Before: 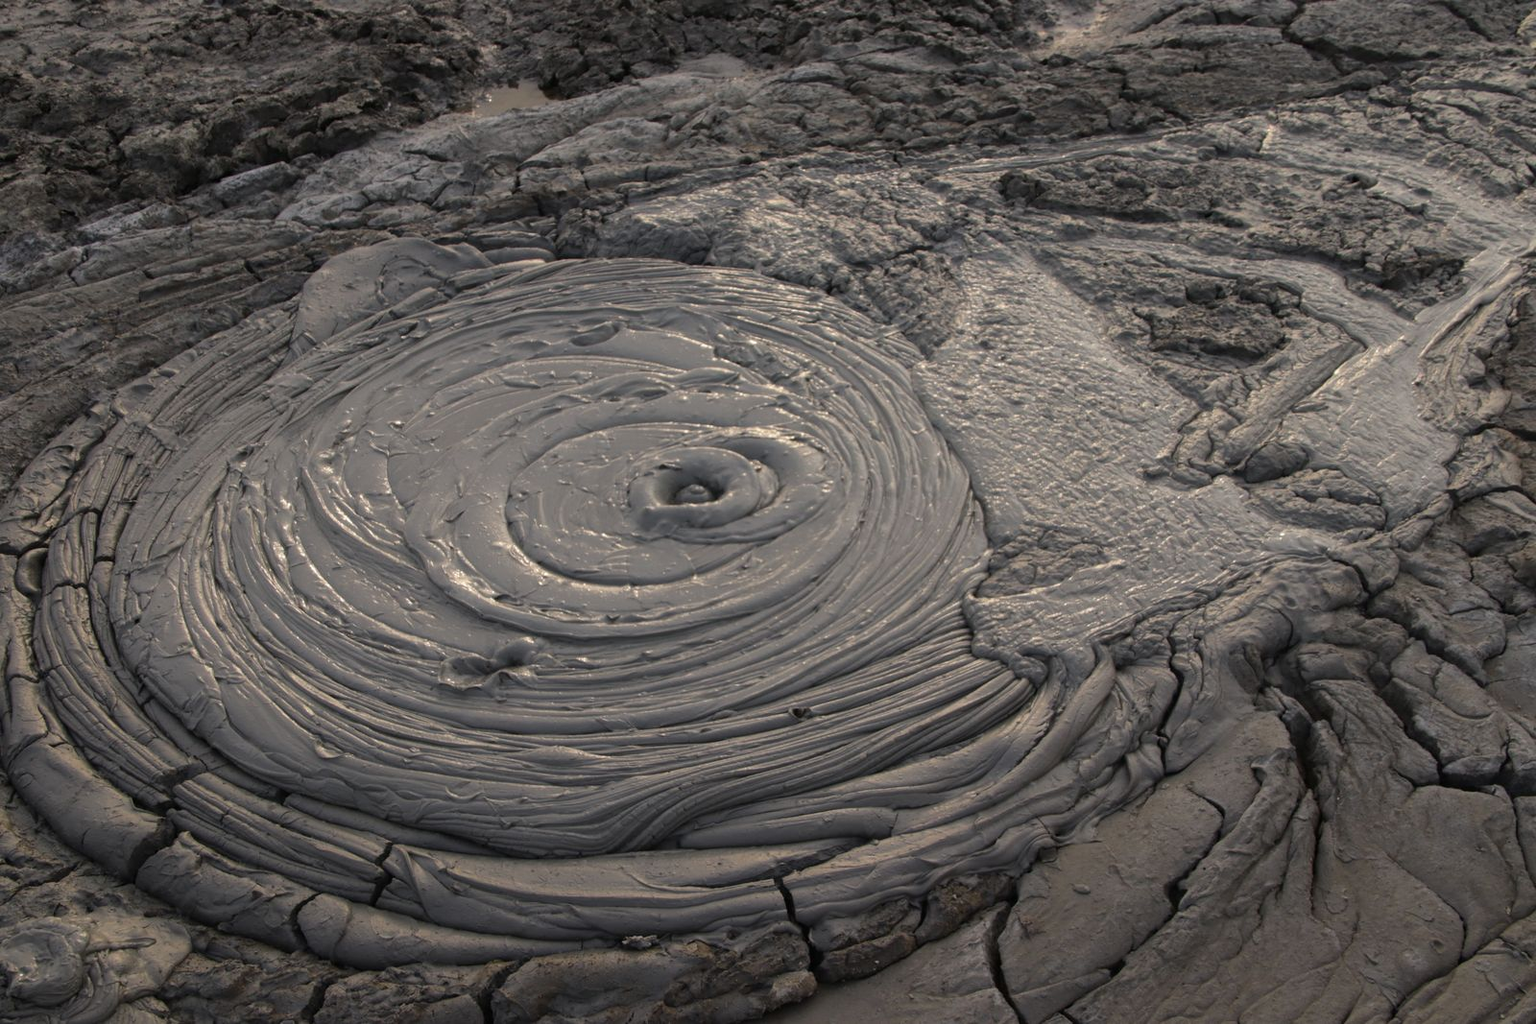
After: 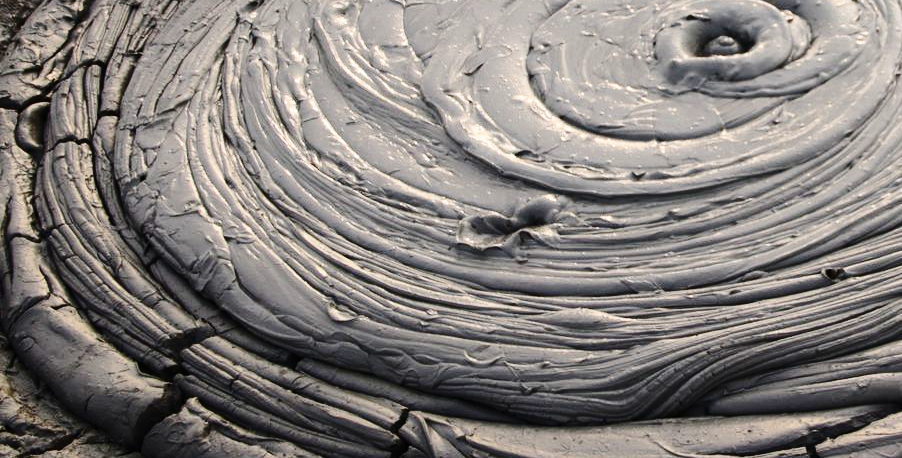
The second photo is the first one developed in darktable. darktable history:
base curve: curves: ch0 [(0, 0) (0.028, 0.03) (0.121, 0.232) (0.46, 0.748) (0.859, 0.968) (1, 1)], preserve colors none
crop: top 43.998%, right 43.564%, bottom 13.014%
contrast brightness saturation: contrast 0.274
